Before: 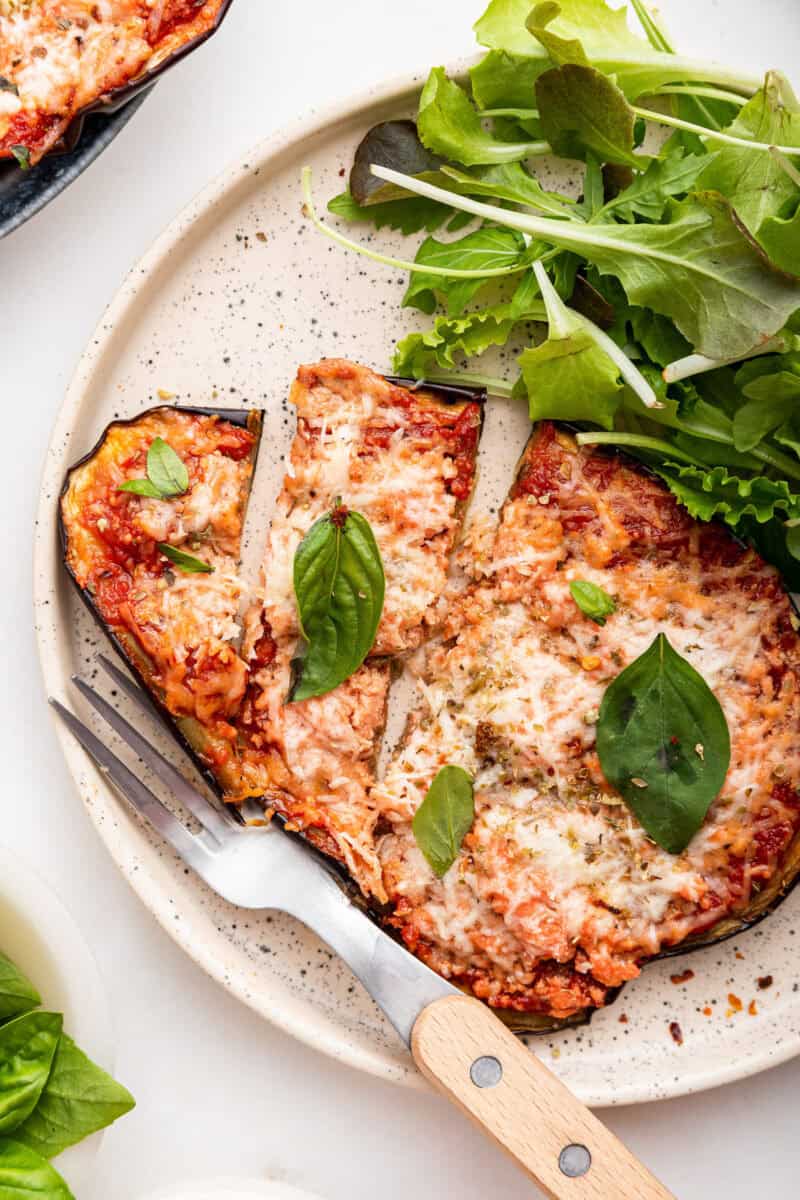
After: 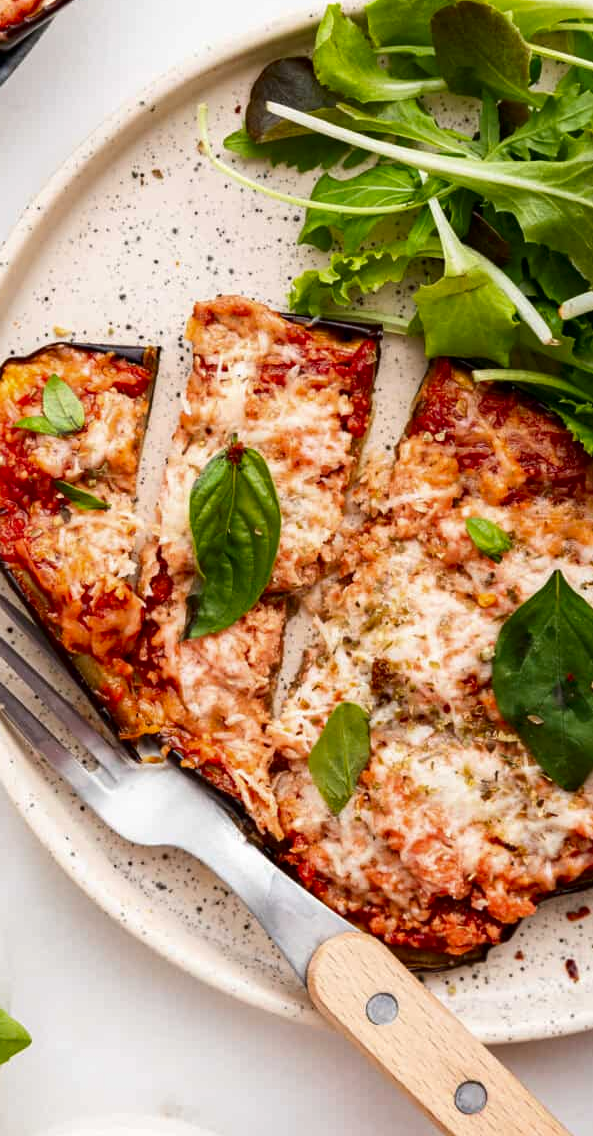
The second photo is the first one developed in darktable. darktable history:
contrast brightness saturation: contrast 0.07, brightness -0.13, saturation 0.06
crop and rotate: left 13.15%, top 5.251%, right 12.609%
